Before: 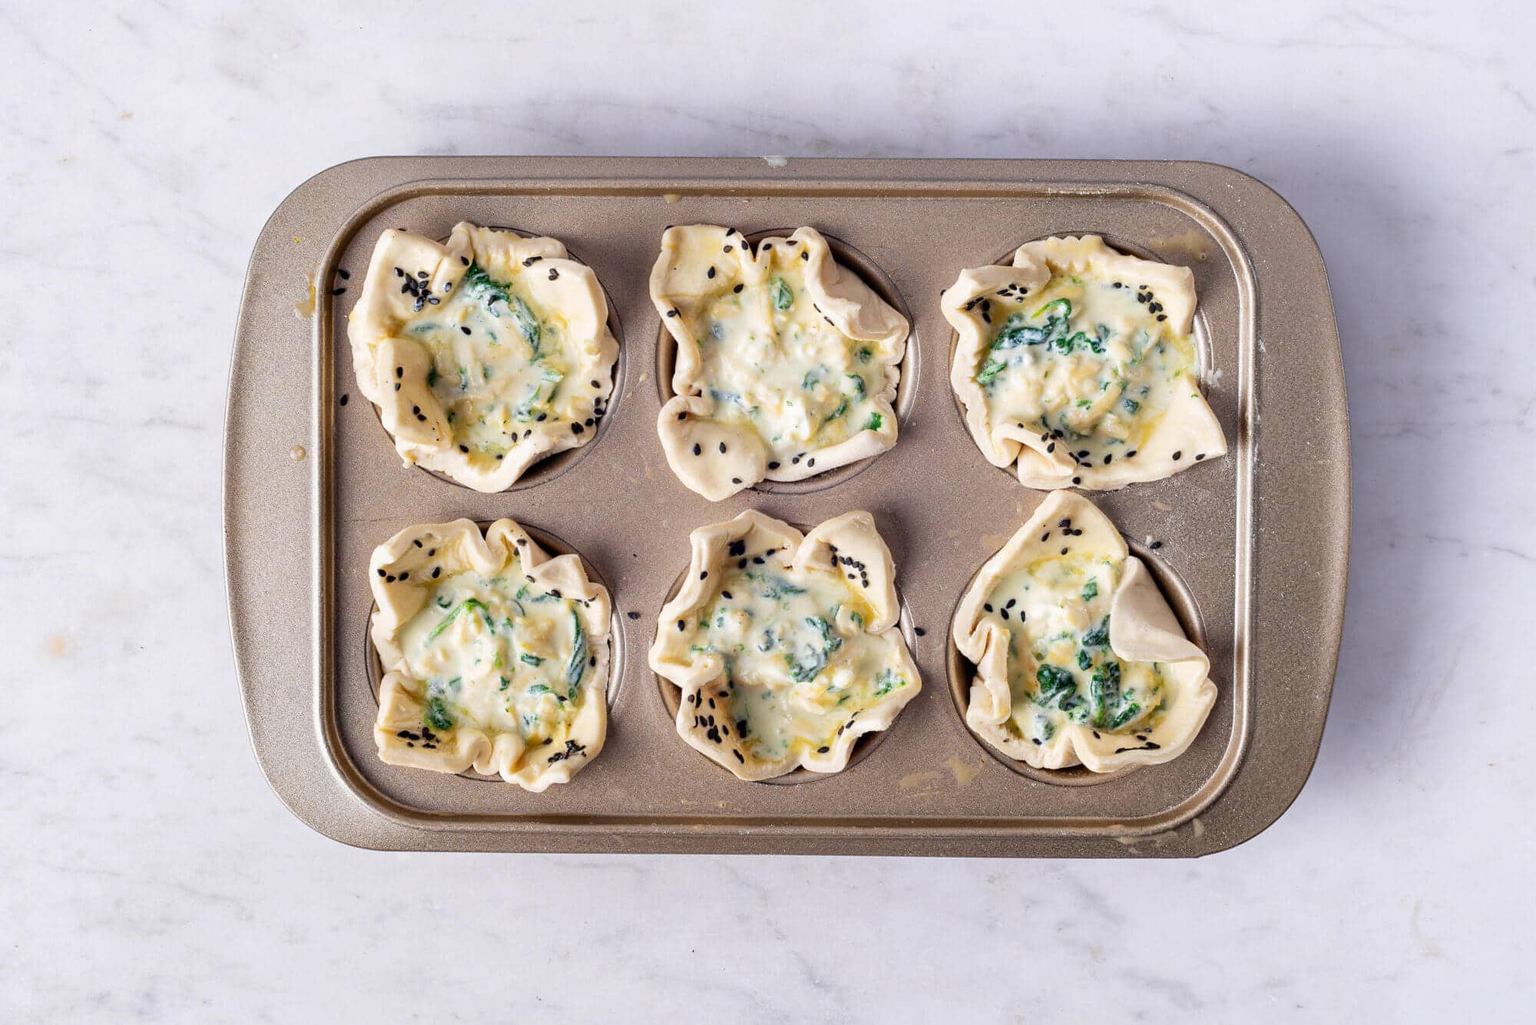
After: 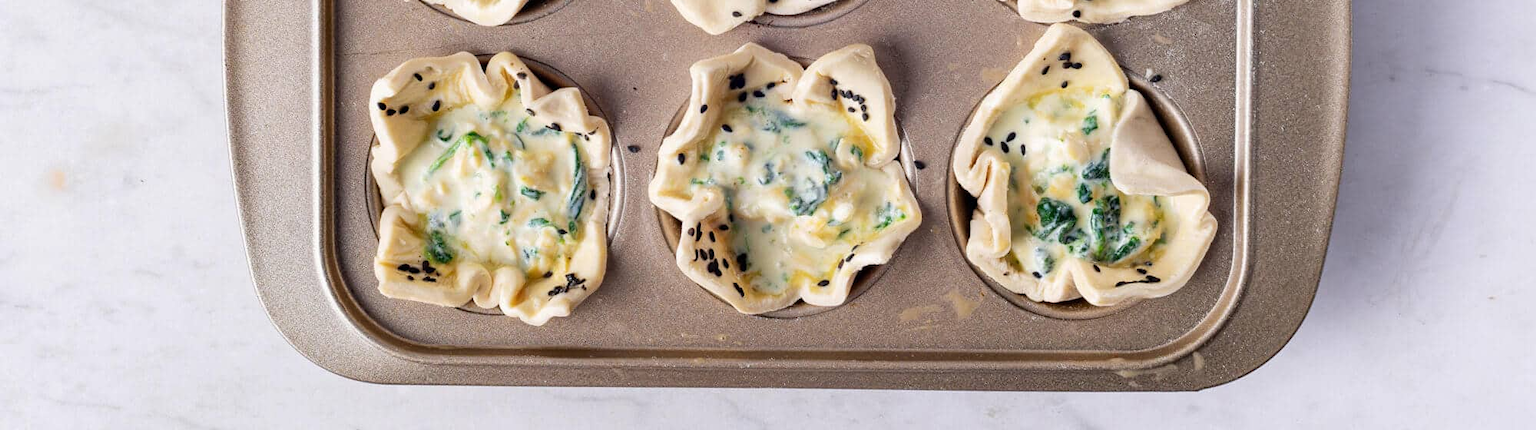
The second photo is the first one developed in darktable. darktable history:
crop: top 45.551%, bottom 12.262%
rotate and perspective: automatic cropping original format, crop left 0, crop top 0
